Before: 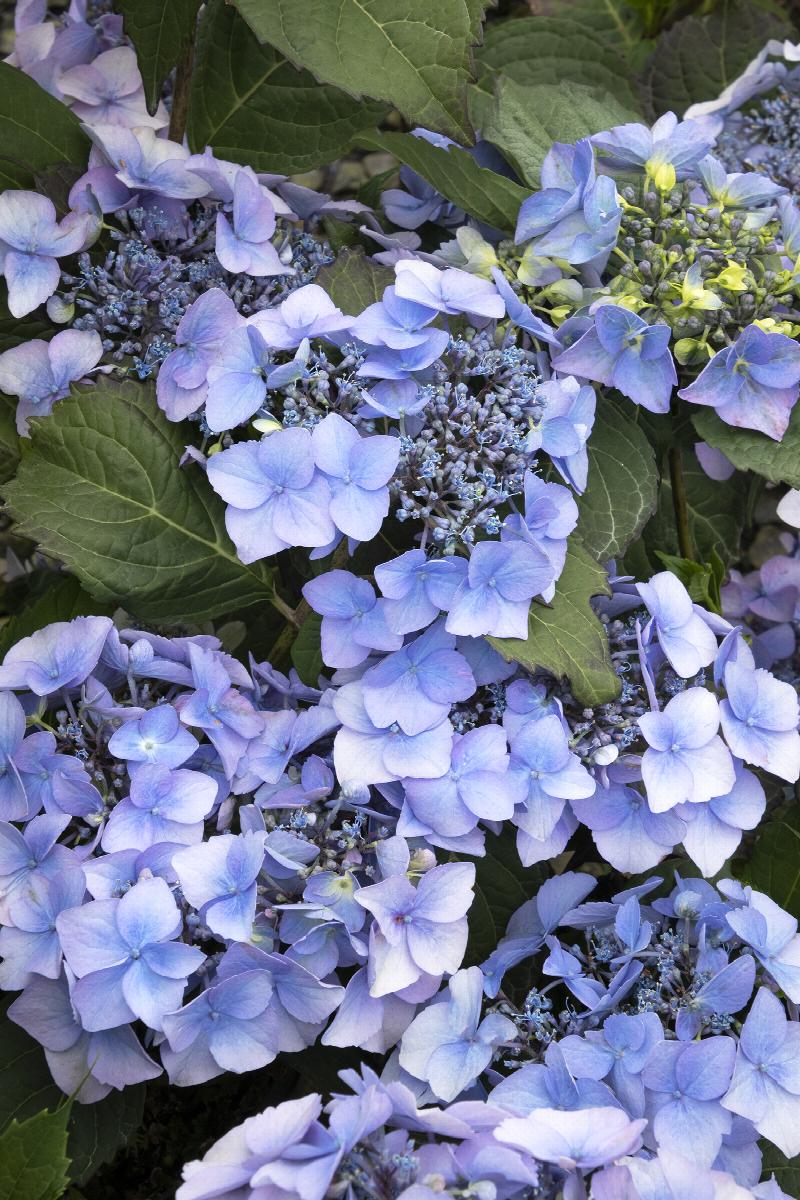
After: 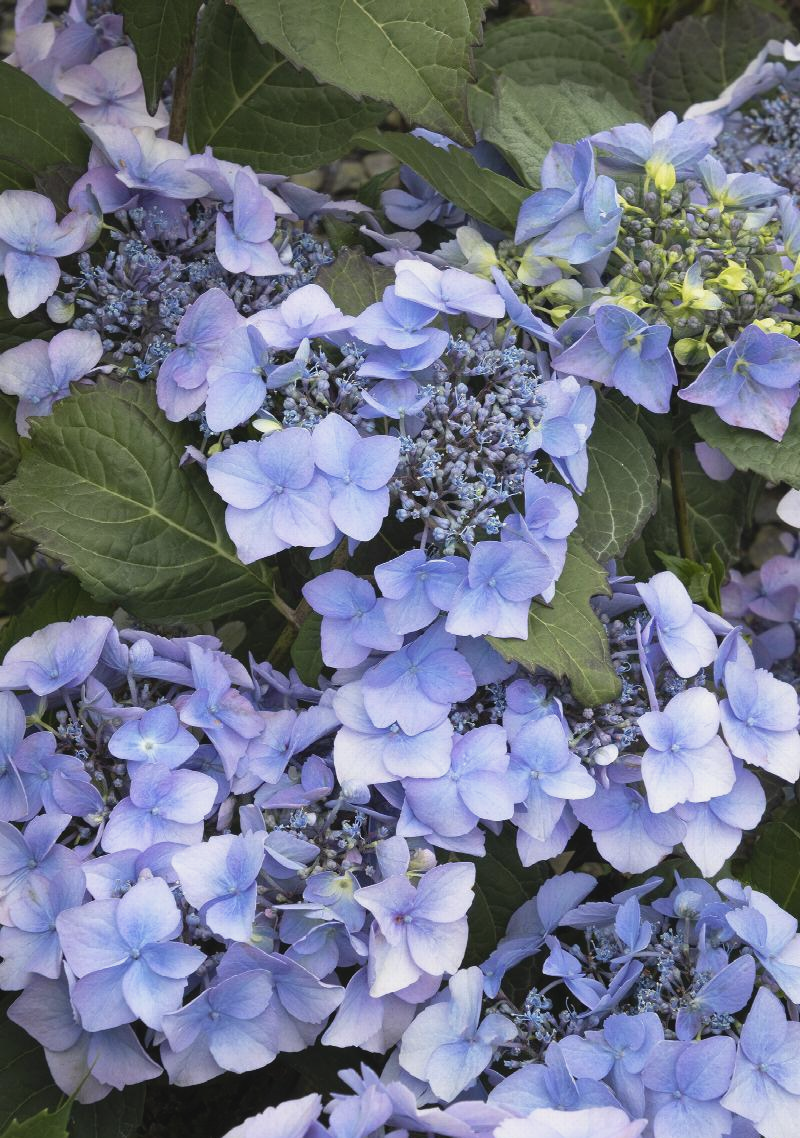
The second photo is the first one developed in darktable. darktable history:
contrast brightness saturation: contrast -0.1, saturation -0.1
crop and rotate: top 0%, bottom 5.097%
